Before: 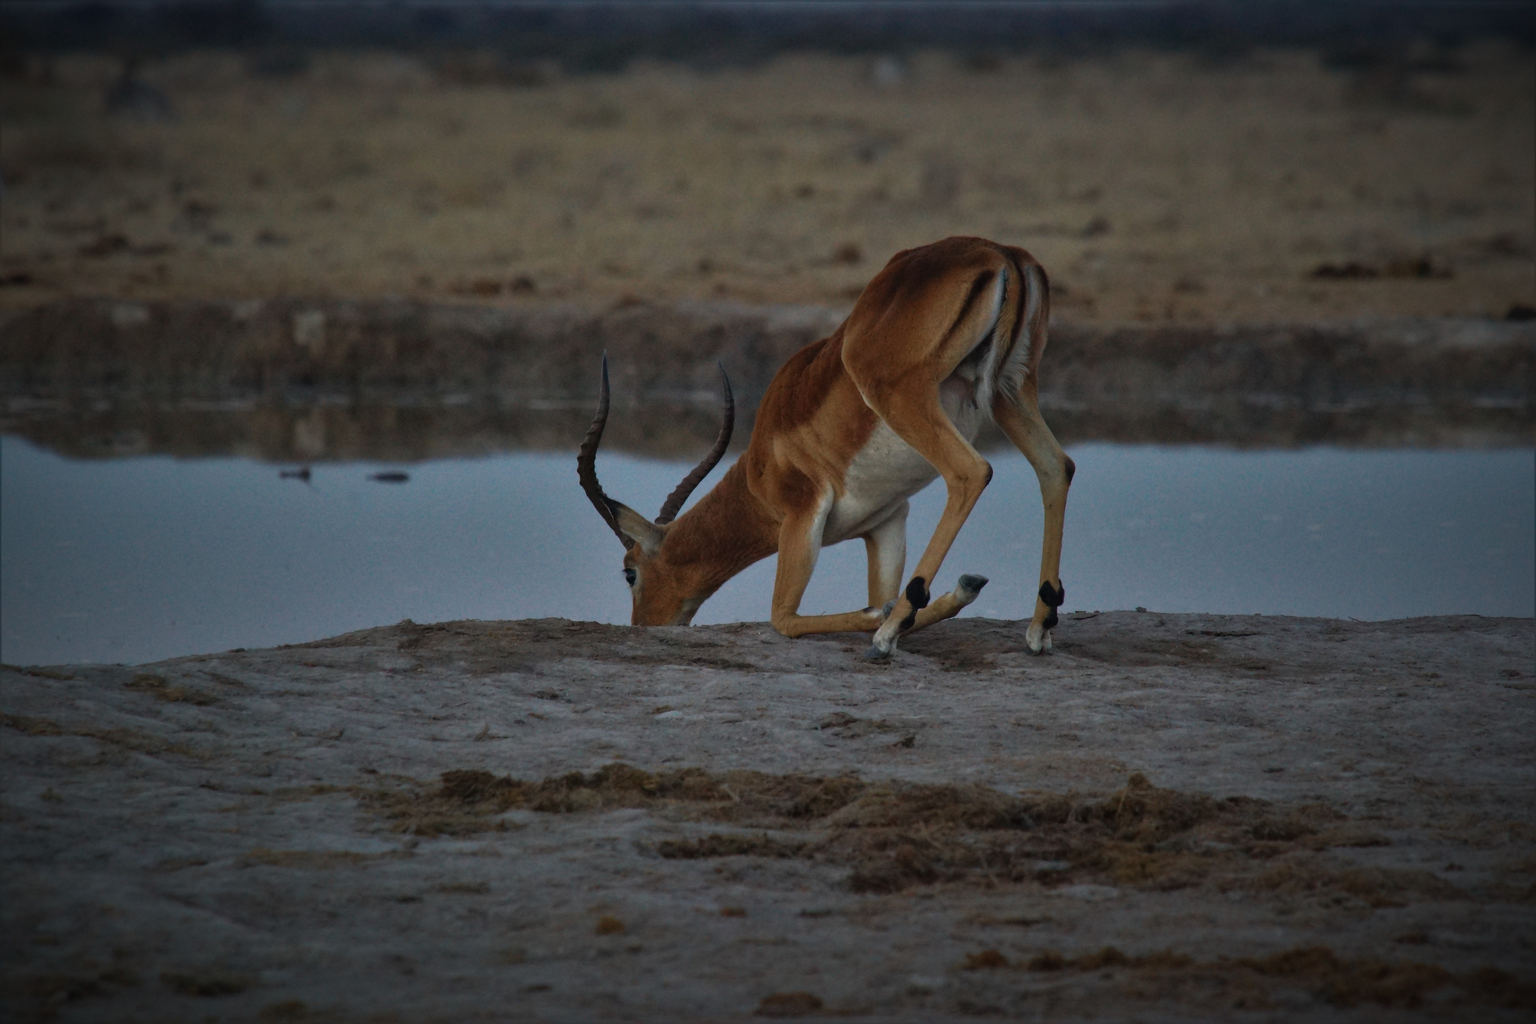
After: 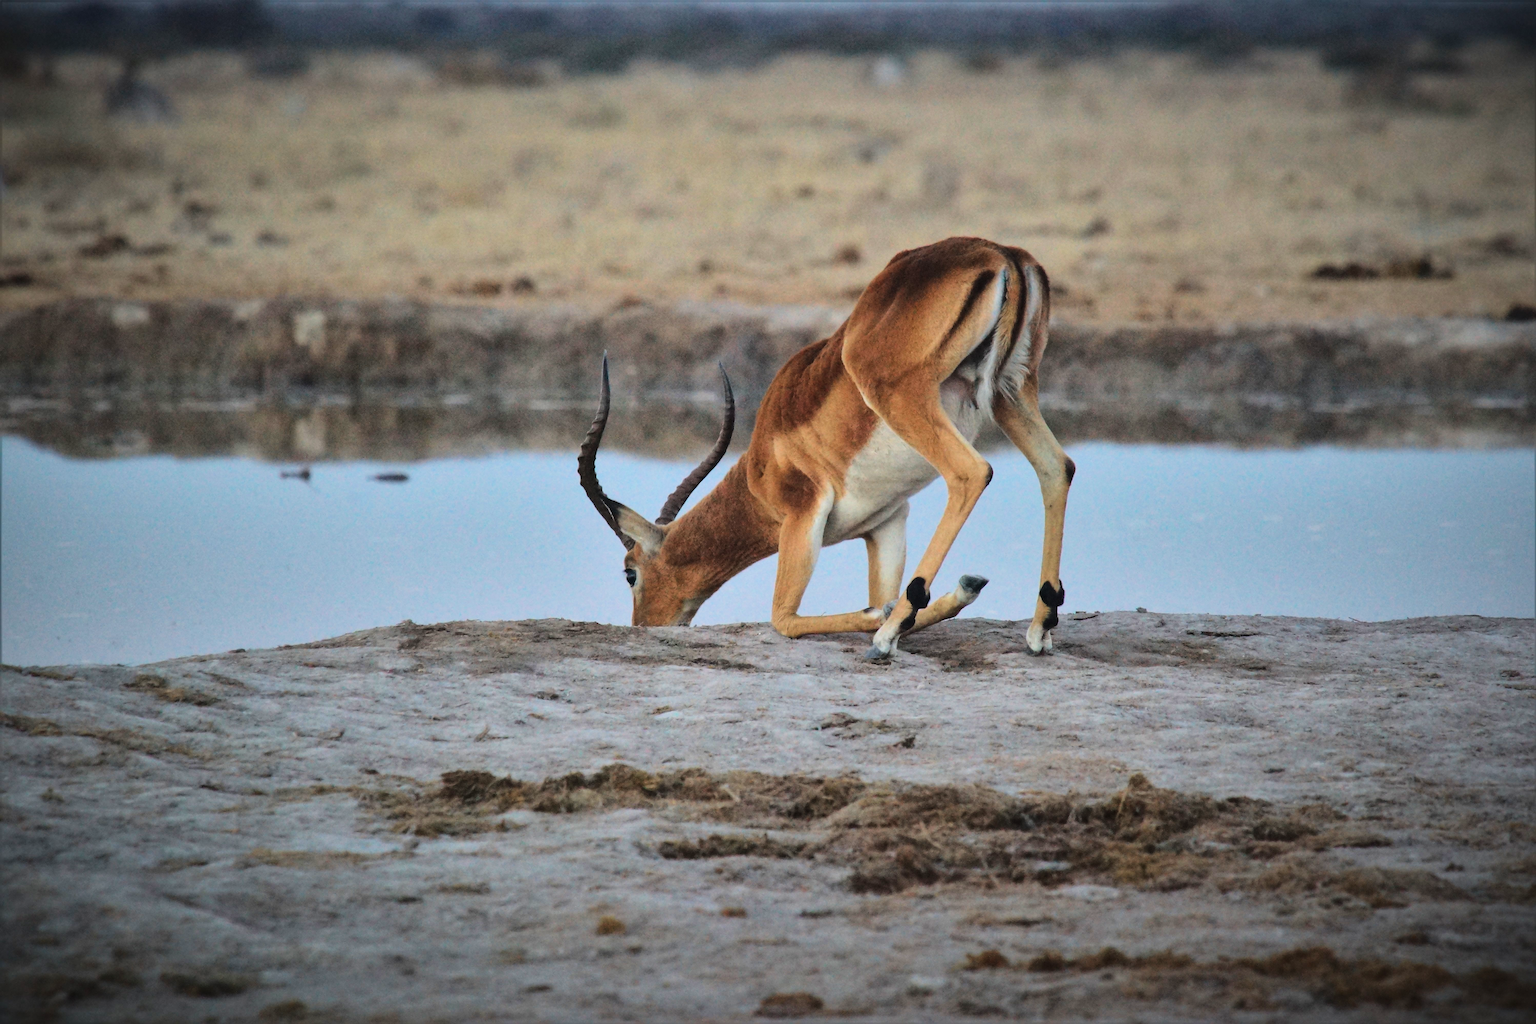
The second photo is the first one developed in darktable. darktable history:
tone equalizer: -7 EV 0.151 EV, -6 EV 0.599 EV, -5 EV 1.15 EV, -4 EV 1.29 EV, -3 EV 1.15 EV, -2 EV 0.6 EV, -1 EV 0.167 EV, edges refinement/feathering 500, mask exposure compensation -1.57 EV, preserve details no
exposure: black level correction 0, exposure 0.7 EV, compensate exposure bias true, compensate highlight preservation false
